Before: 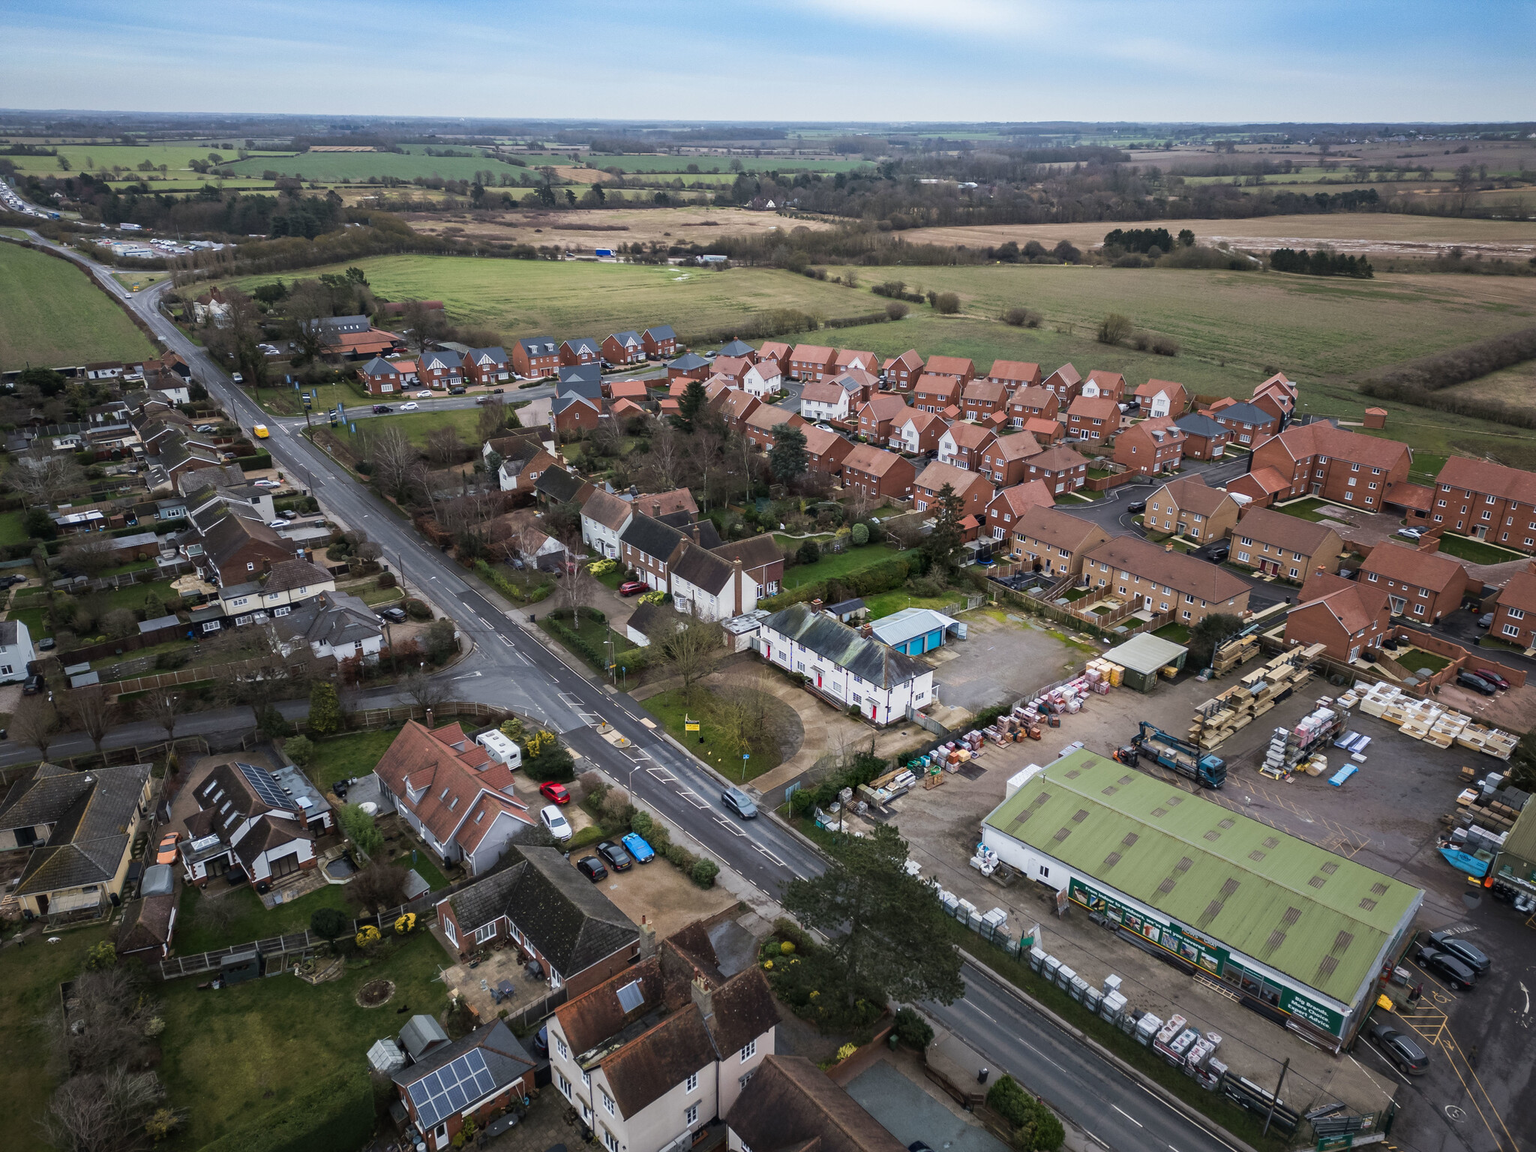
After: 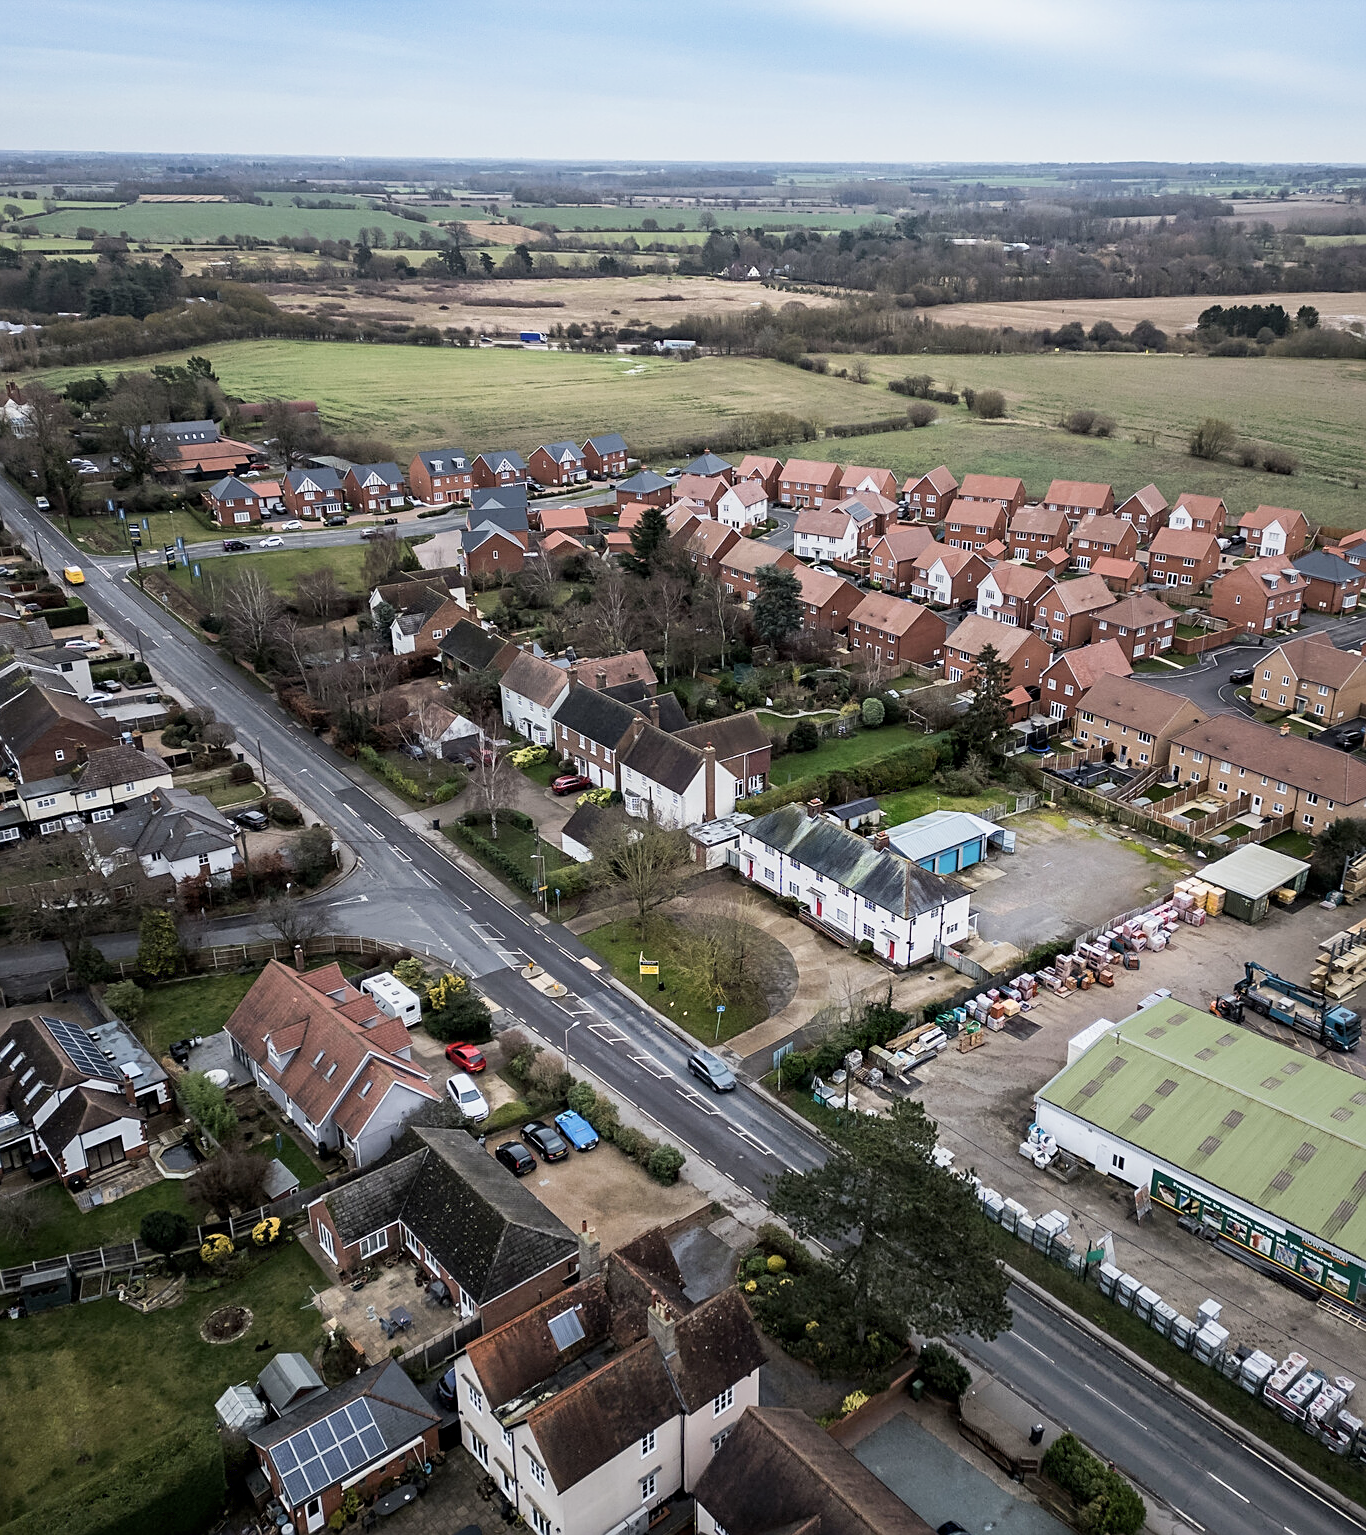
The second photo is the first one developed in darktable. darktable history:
exposure: black level correction 0.005, exposure 0.419 EV, compensate highlight preservation false
filmic rgb: black relative exposure -11.39 EV, white relative exposure 3.26 EV, hardness 6.82
contrast brightness saturation: saturation -0.172
crop and rotate: left 13.385%, right 19.883%
sharpen: on, module defaults
tone curve: curves: ch0 [(0, 0) (0.003, 0.003) (0.011, 0.011) (0.025, 0.025) (0.044, 0.044) (0.069, 0.068) (0.1, 0.099) (0.136, 0.134) (0.177, 0.175) (0.224, 0.222) (0.277, 0.274) (0.335, 0.331) (0.399, 0.395) (0.468, 0.463) (0.543, 0.554) (0.623, 0.632) (0.709, 0.716) (0.801, 0.805) (0.898, 0.9) (1, 1)], color space Lab, independent channels, preserve colors none
